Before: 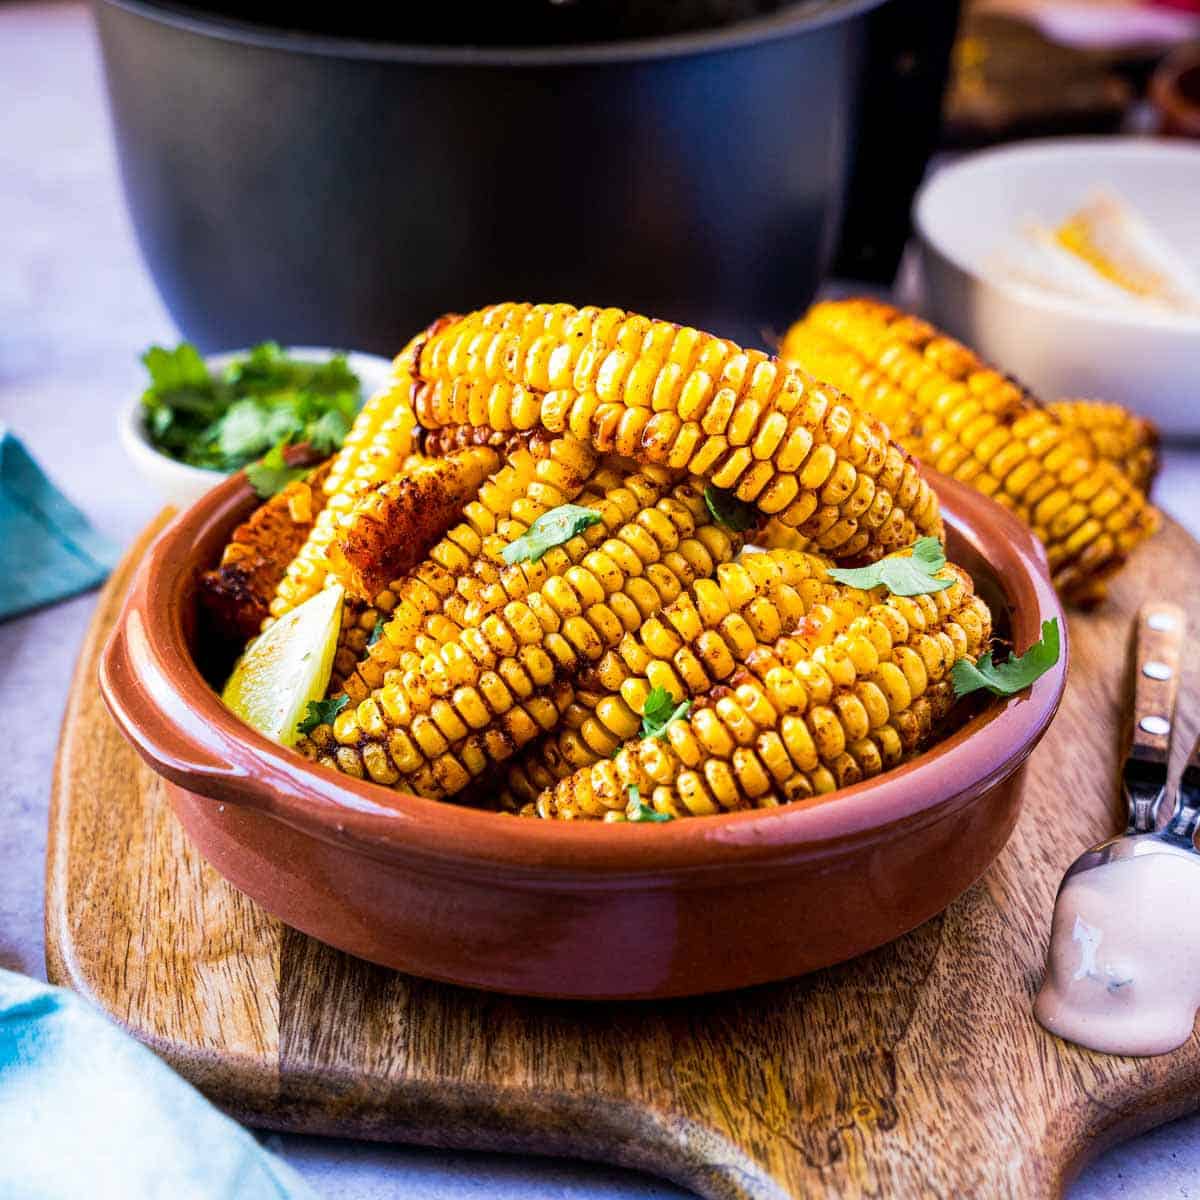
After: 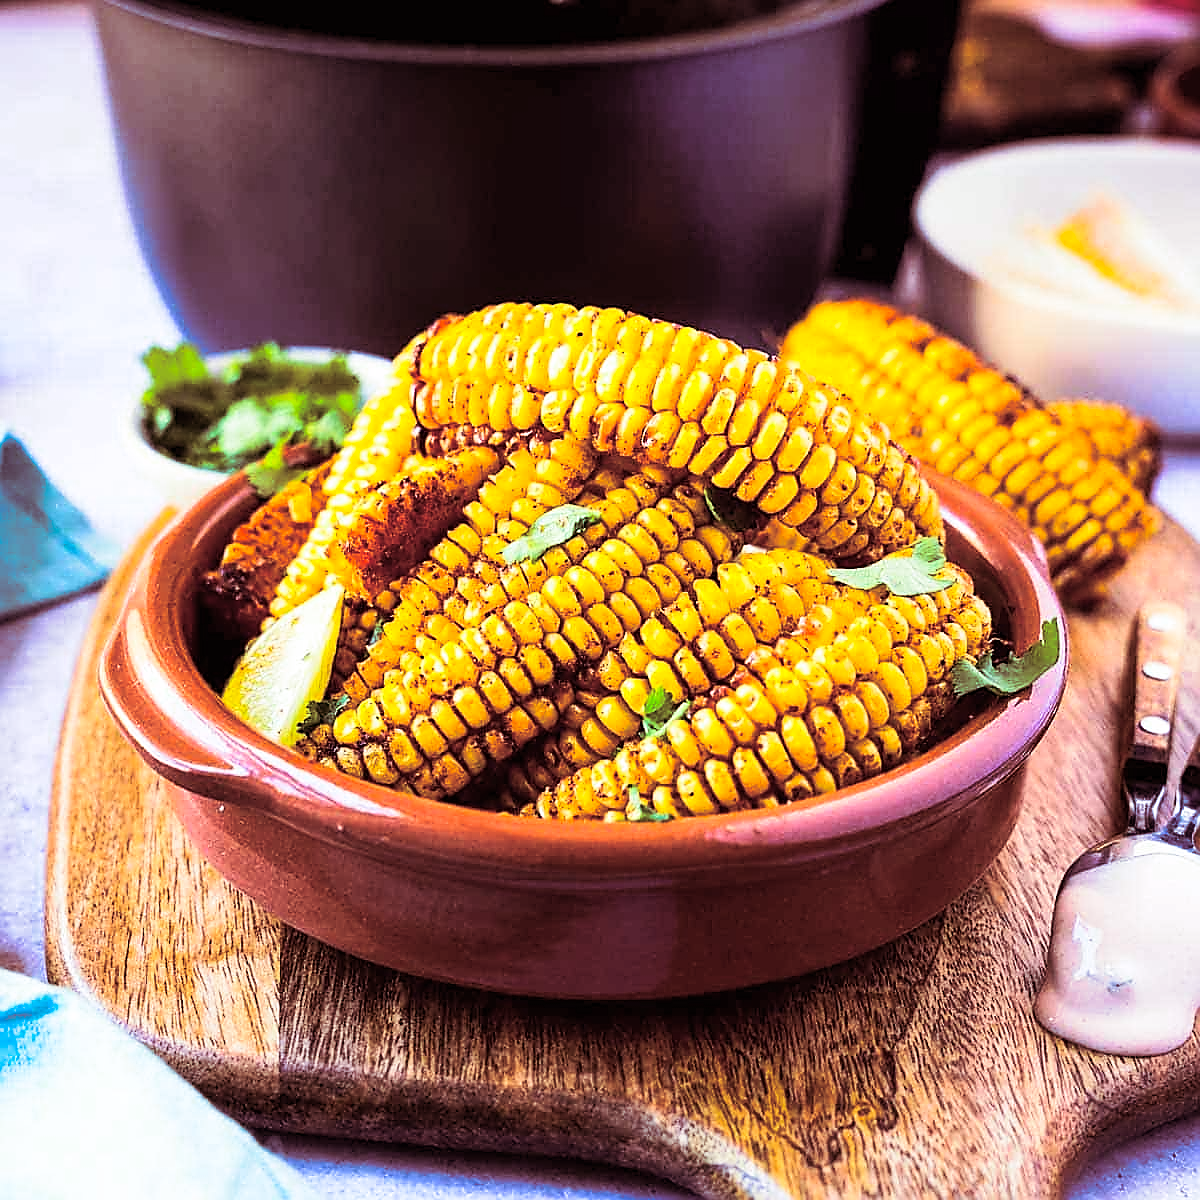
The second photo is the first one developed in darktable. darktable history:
split-toning: on, module defaults
contrast brightness saturation: contrast 0.2, brightness 0.16, saturation 0.22
sharpen: radius 1.4, amount 1.25, threshold 0.7
exposure: exposure 0 EV, compensate highlight preservation false
